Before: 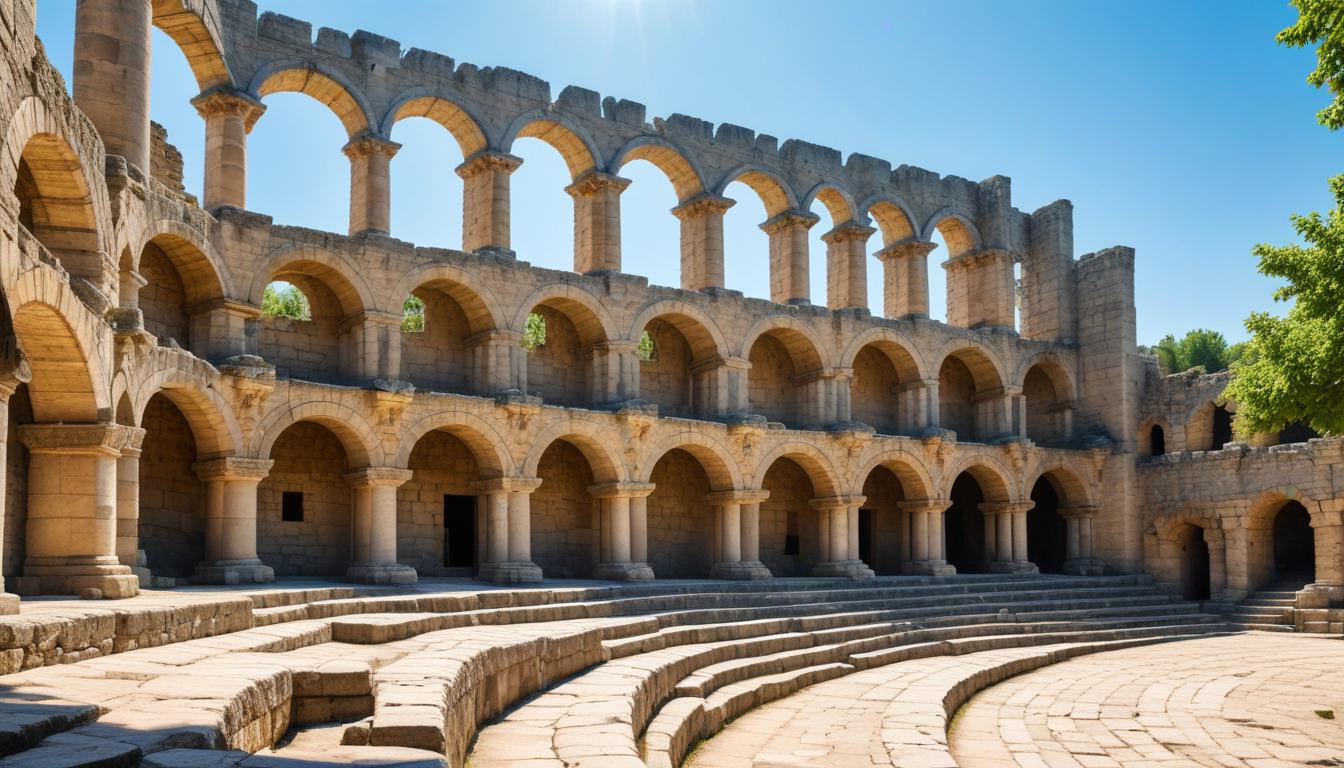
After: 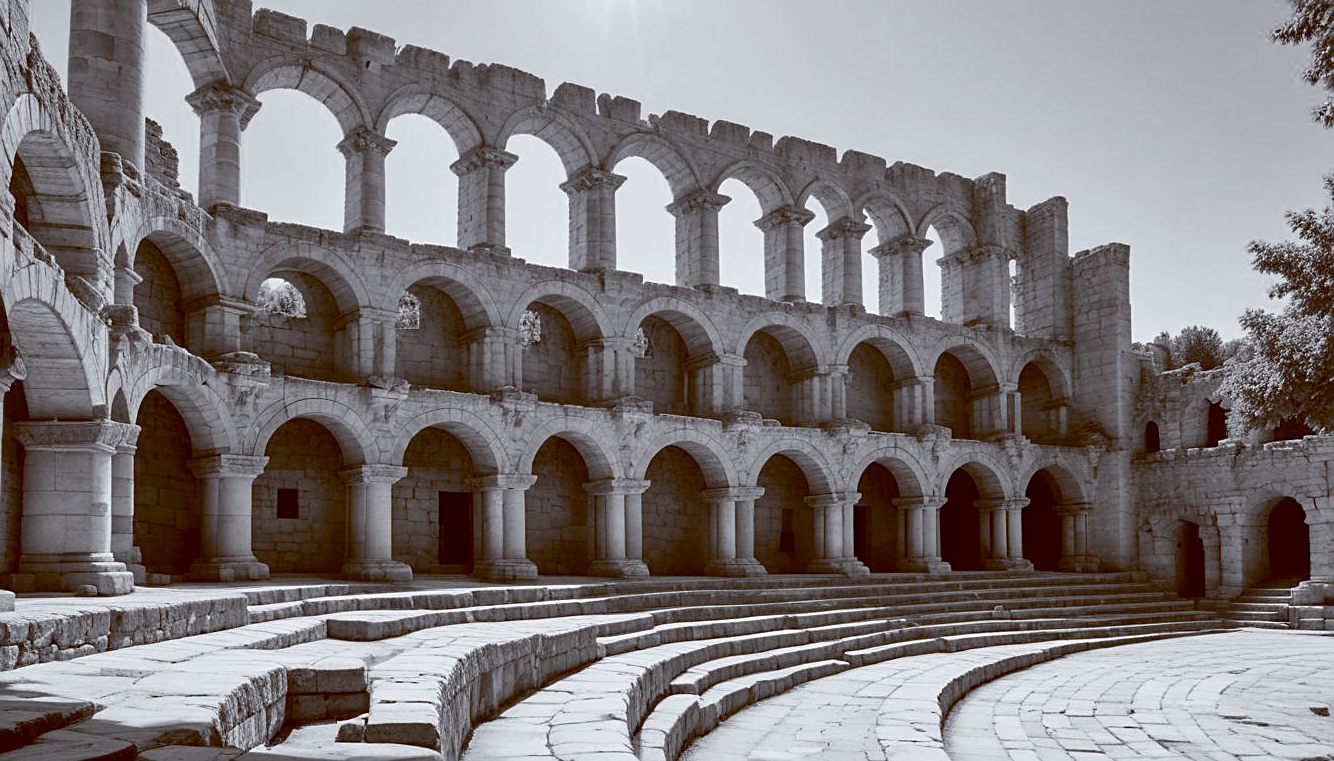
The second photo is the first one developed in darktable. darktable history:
color calibration: output gray [0.22, 0.42, 0.37, 0], gray › normalize channels true, illuminant same as pipeline (D50), adaptation XYZ, x 0.346, y 0.359, gamut compression 0
crop: left 0.434%, top 0.485%, right 0.244%, bottom 0.386%
color balance: lift [1, 1.015, 1.004, 0.985], gamma [1, 0.958, 0.971, 1.042], gain [1, 0.956, 0.977, 1.044]
sharpen: on, module defaults
